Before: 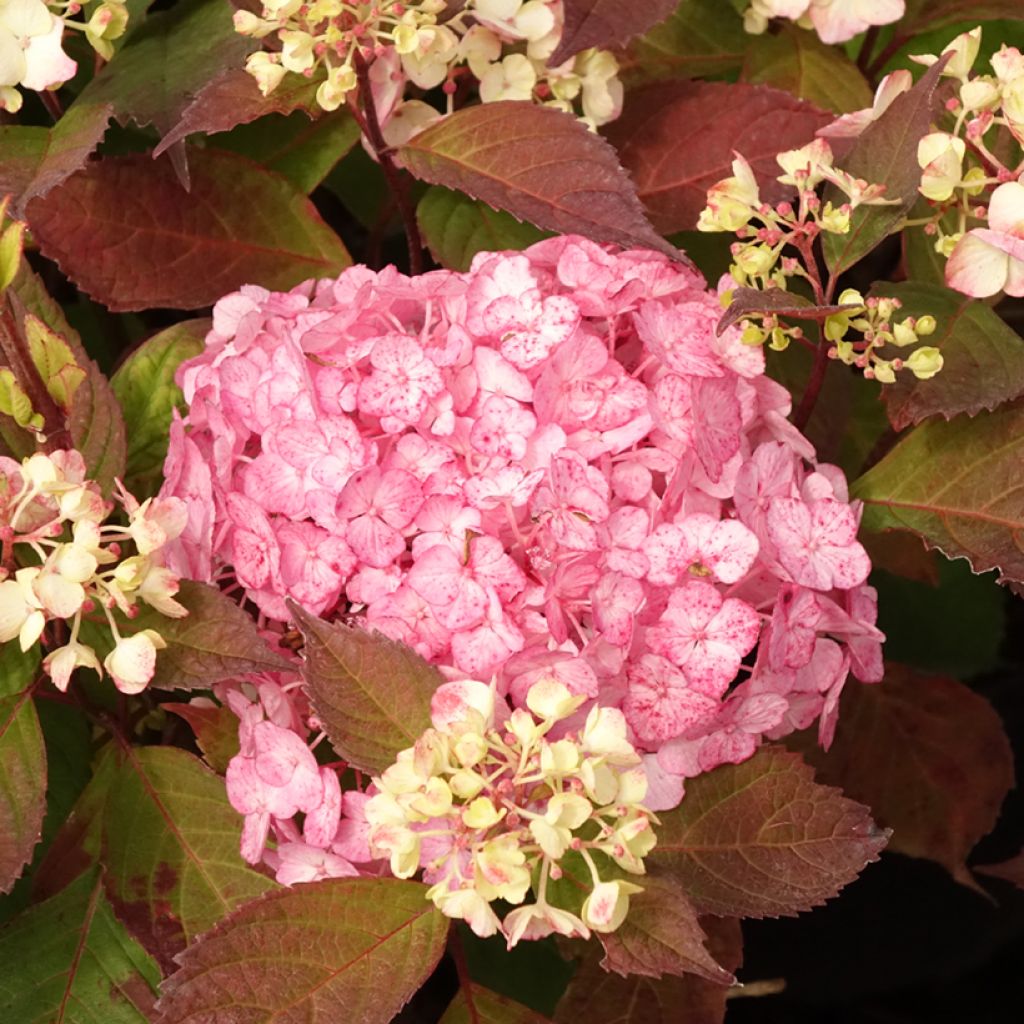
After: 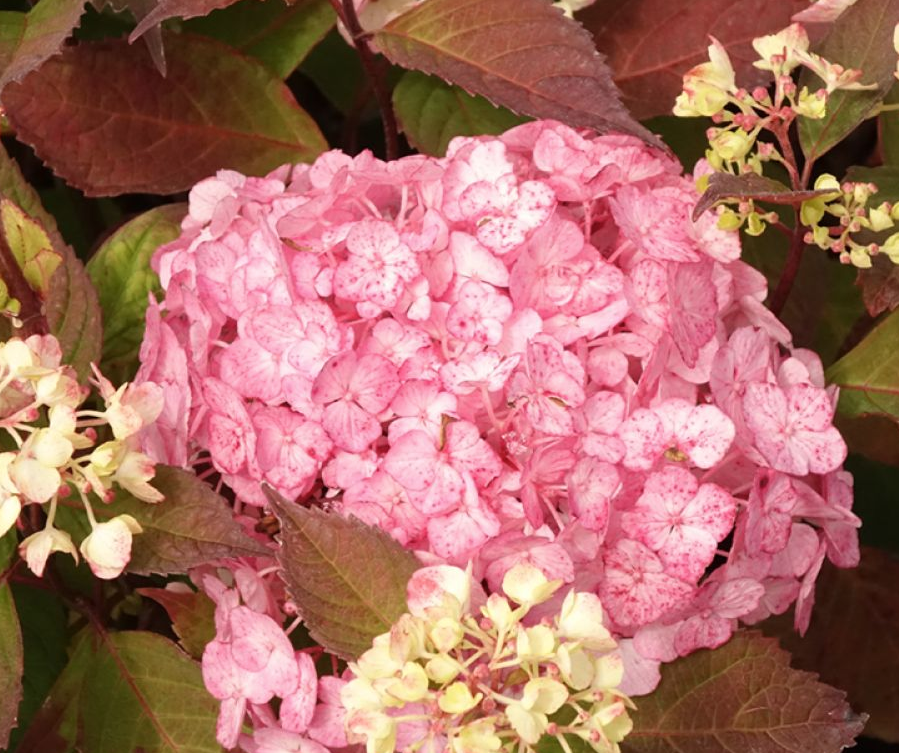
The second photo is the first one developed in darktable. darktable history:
crop and rotate: left 2.431%, top 11.247%, right 9.738%, bottom 15.15%
contrast brightness saturation: saturation -0.05
